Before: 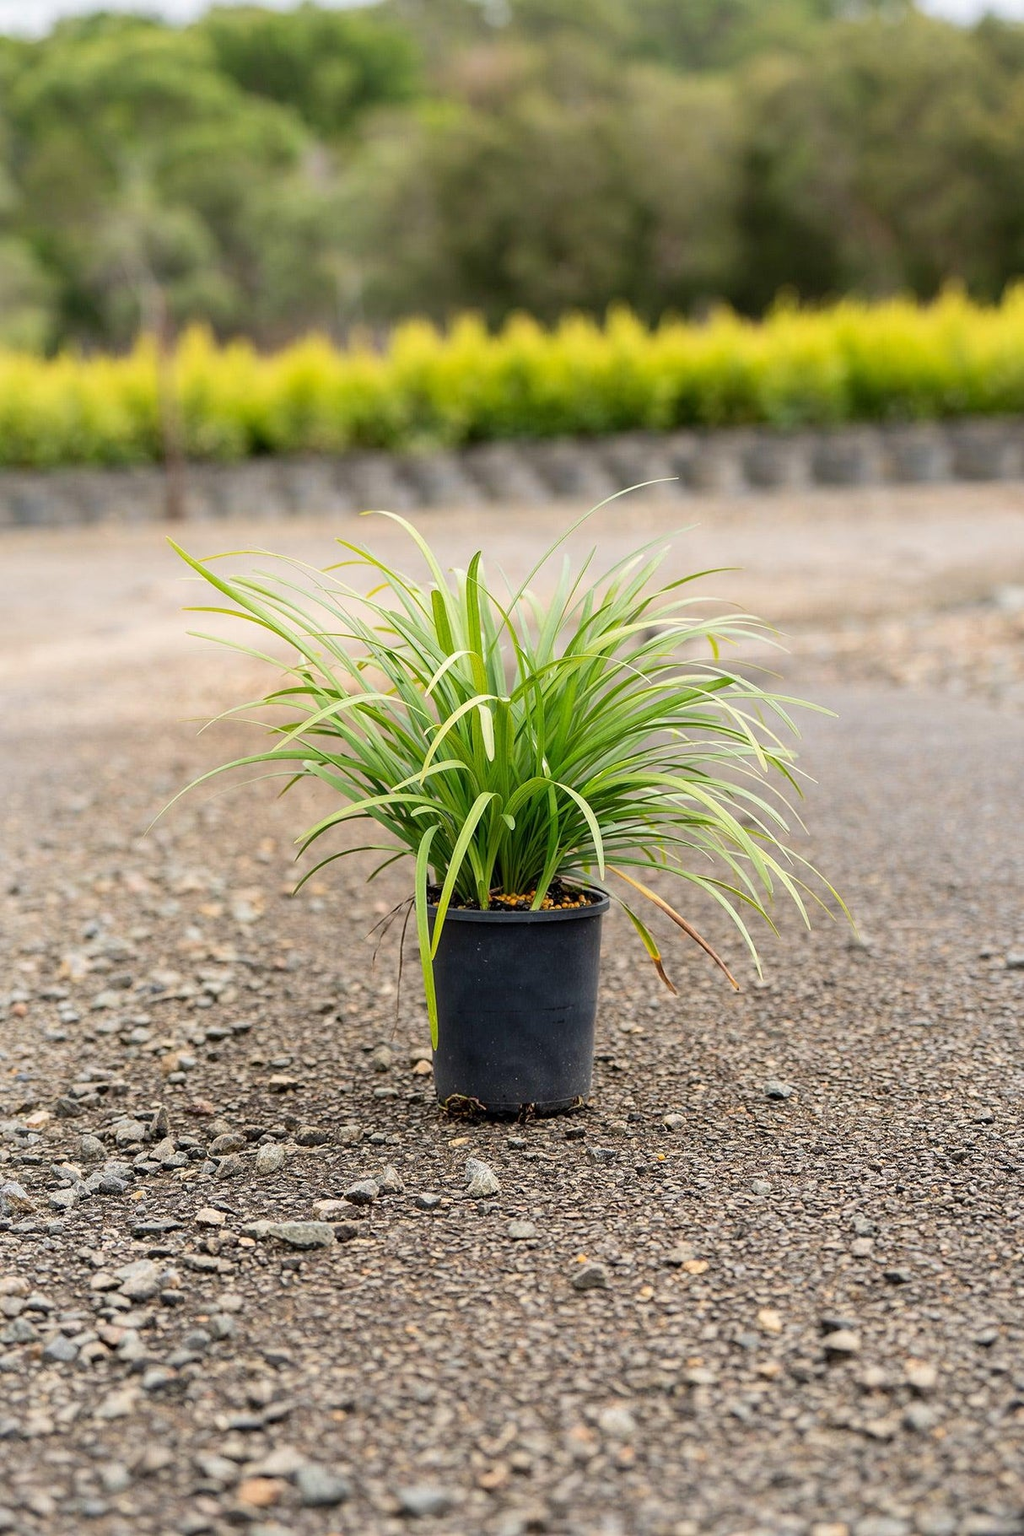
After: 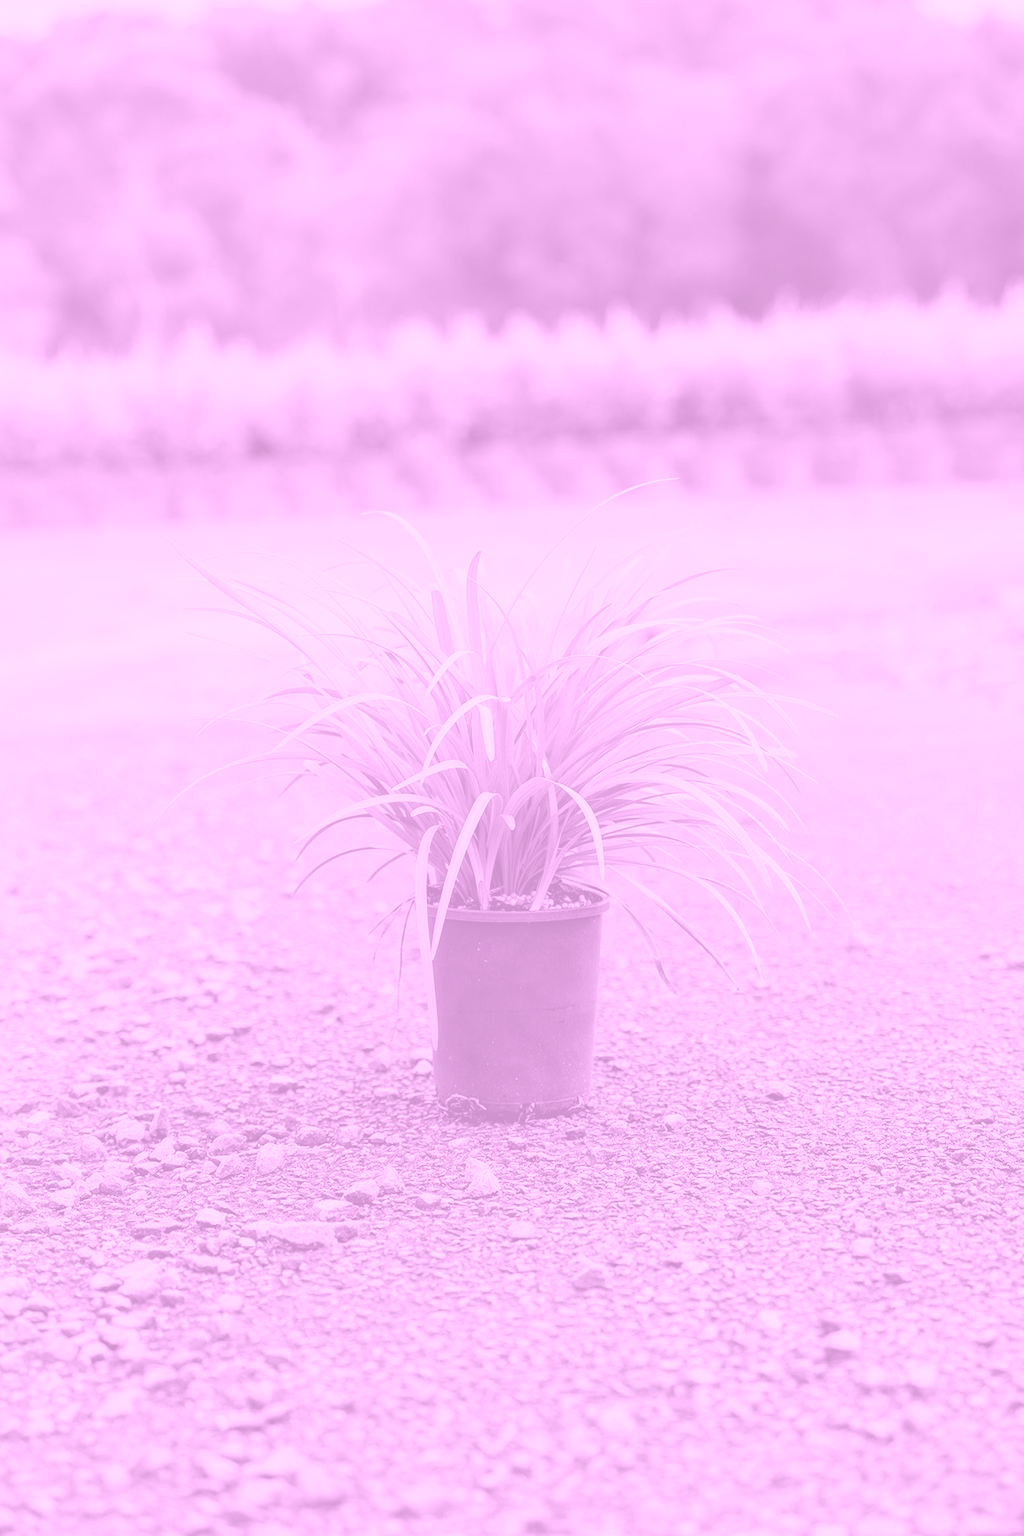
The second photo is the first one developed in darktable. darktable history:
velvia: strength 36.57%
colorize: hue 331.2°, saturation 75%, source mix 30.28%, lightness 70.52%, version 1
color correction: highlights a* 11.96, highlights b* 11.58
